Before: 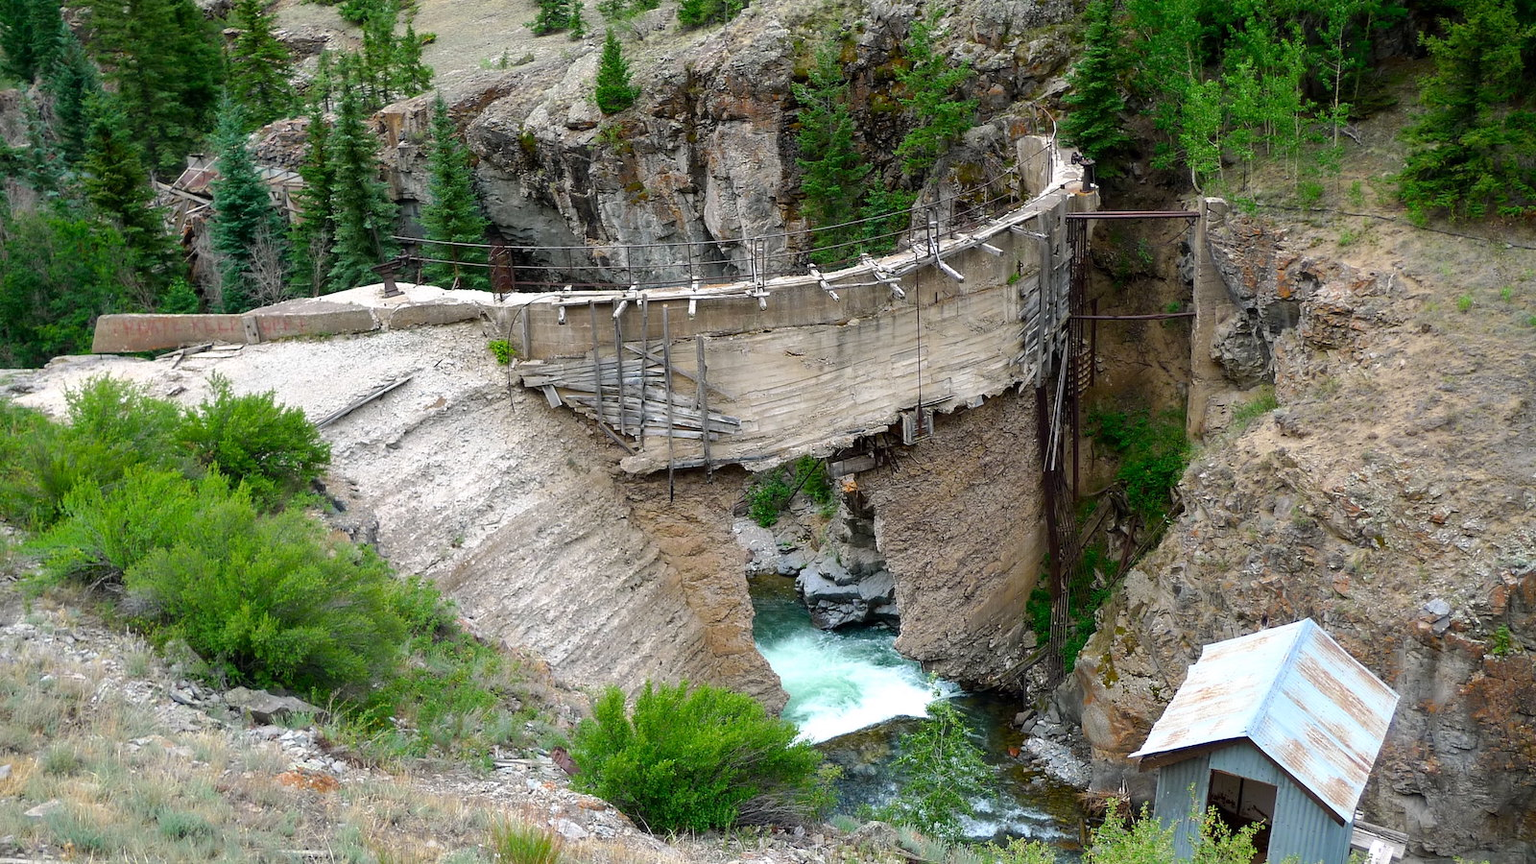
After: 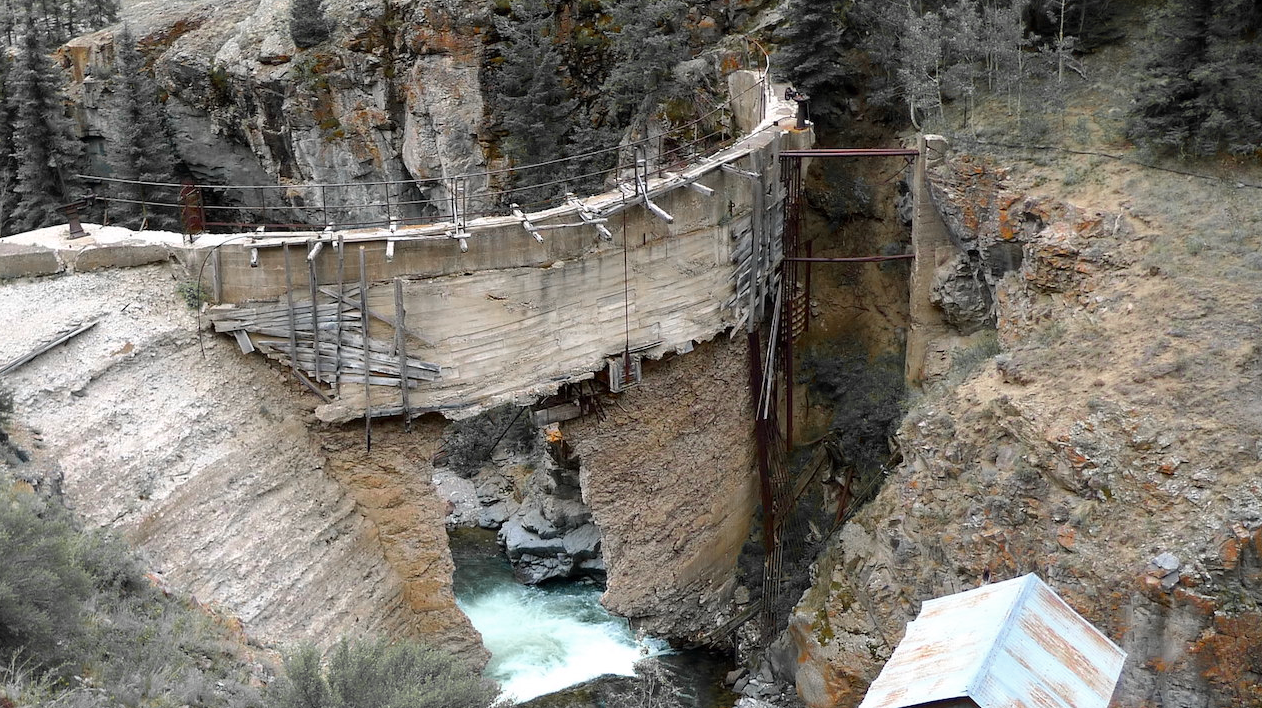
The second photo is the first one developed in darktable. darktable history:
crop and rotate: left 20.74%, top 7.912%, right 0.375%, bottom 13.378%
rotate and perspective: automatic cropping off
color zones: curves: ch1 [(0, 0.679) (0.143, 0.647) (0.286, 0.261) (0.378, -0.011) (0.571, 0.396) (0.714, 0.399) (0.857, 0.406) (1, 0.679)]
